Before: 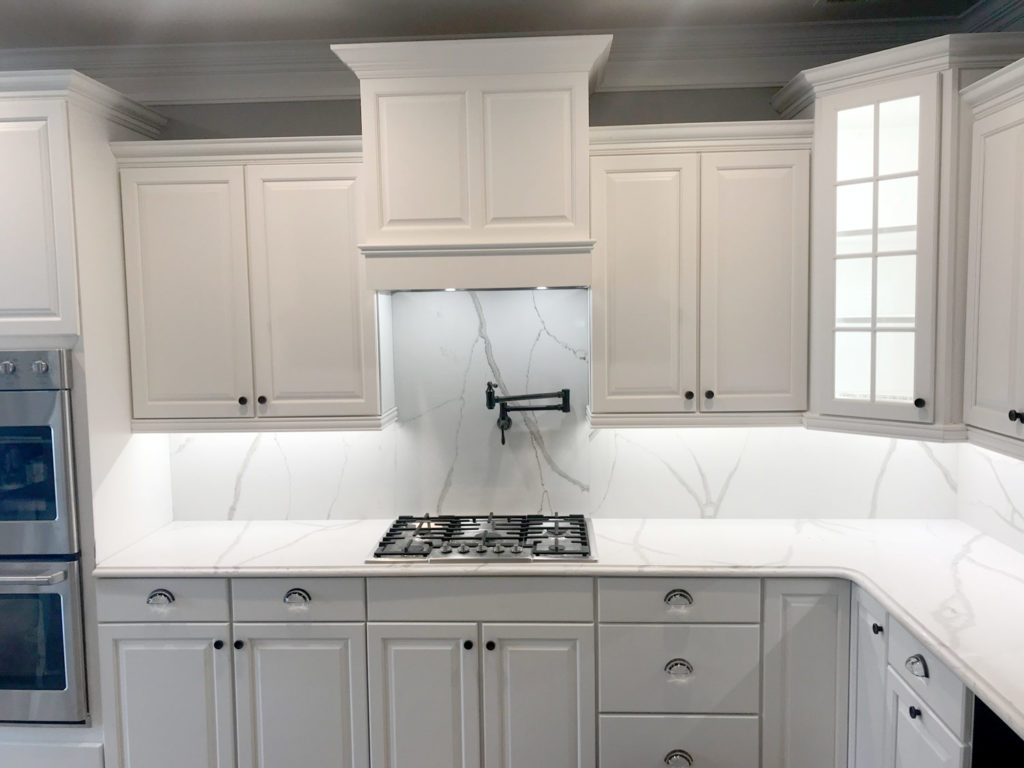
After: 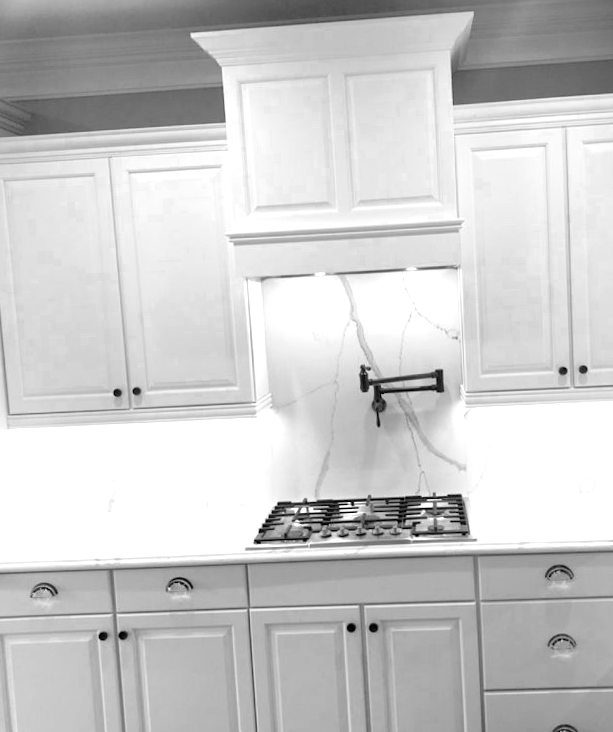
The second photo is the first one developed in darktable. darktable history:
monochrome: on, module defaults
crop: left 10.644%, right 26.528%
color zones: curves: ch0 [(0, 0.363) (0.128, 0.373) (0.25, 0.5) (0.402, 0.407) (0.521, 0.525) (0.63, 0.559) (0.729, 0.662) (0.867, 0.471)]; ch1 [(0, 0.515) (0.136, 0.618) (0.25, 0.5) (0.378, 0) (0.516, 0) (0.622, 0.593) (0.737, 0.819) (0.87, 0.593)]; ch2 [(0, 0.529) (0.128, 0.471) (0.282, 0.451) (0.386, 0.662) (0.516, 0.525) (0.633, 0.554) (0.75, 0.62) (0.875, 0.441)]
exposure: black level correction 0, exposure 0.7 EV, compensate exposure bias true, compensate highlight preservation false
rotate and perspective: rotation -2.12°, lens shift (vertical) 0.009, lens shift (horizontal) -0.008, automatic cropping original format, crop left 0.036, crop right 0.964, crop top 0.05, crop bottom 0.959
rgb curve: mode RGB, independent channels
